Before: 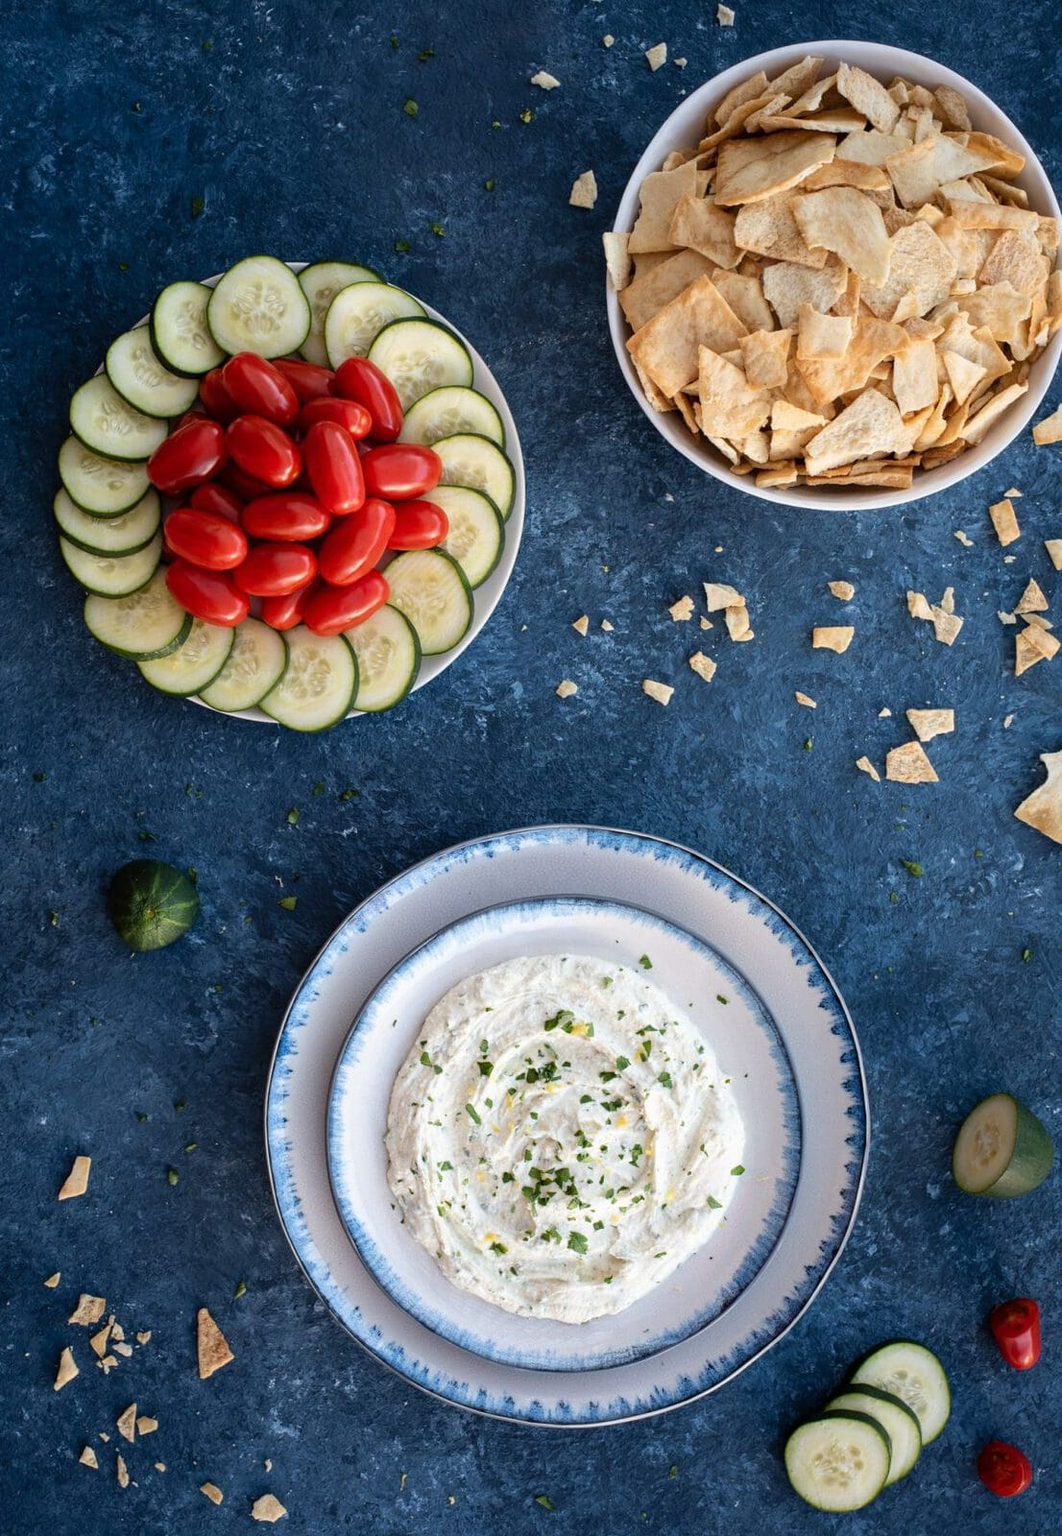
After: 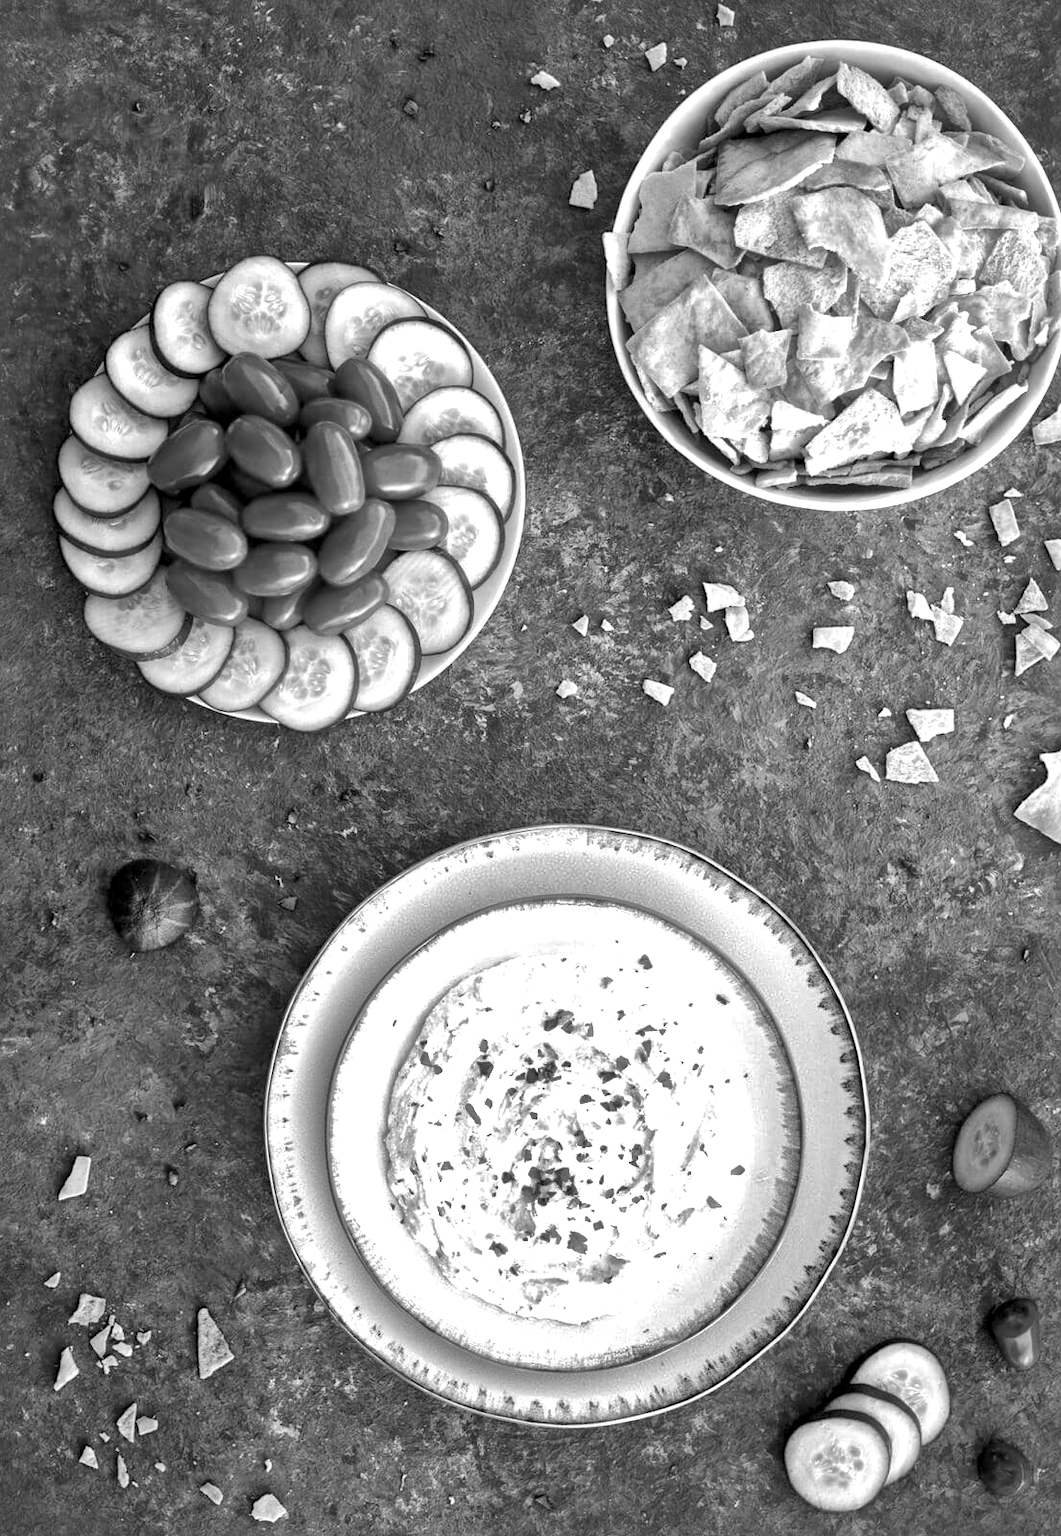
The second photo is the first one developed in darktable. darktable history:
local contrast: mode bilateral grid, contrast 20, coarseness 18, detail 163%, midtone range 0.2
velvia: on, module defaults
shadows and highlights: on, module defaults
exposure: exposure 0.672 EV, compensate highlight preservation false
color calibration: output gray [0.21, 0.42, 0.37, 0], illuminant custom, x 0.387, y 0.387, temperature 3793 K, saturation algorithm version 1 (2020)
